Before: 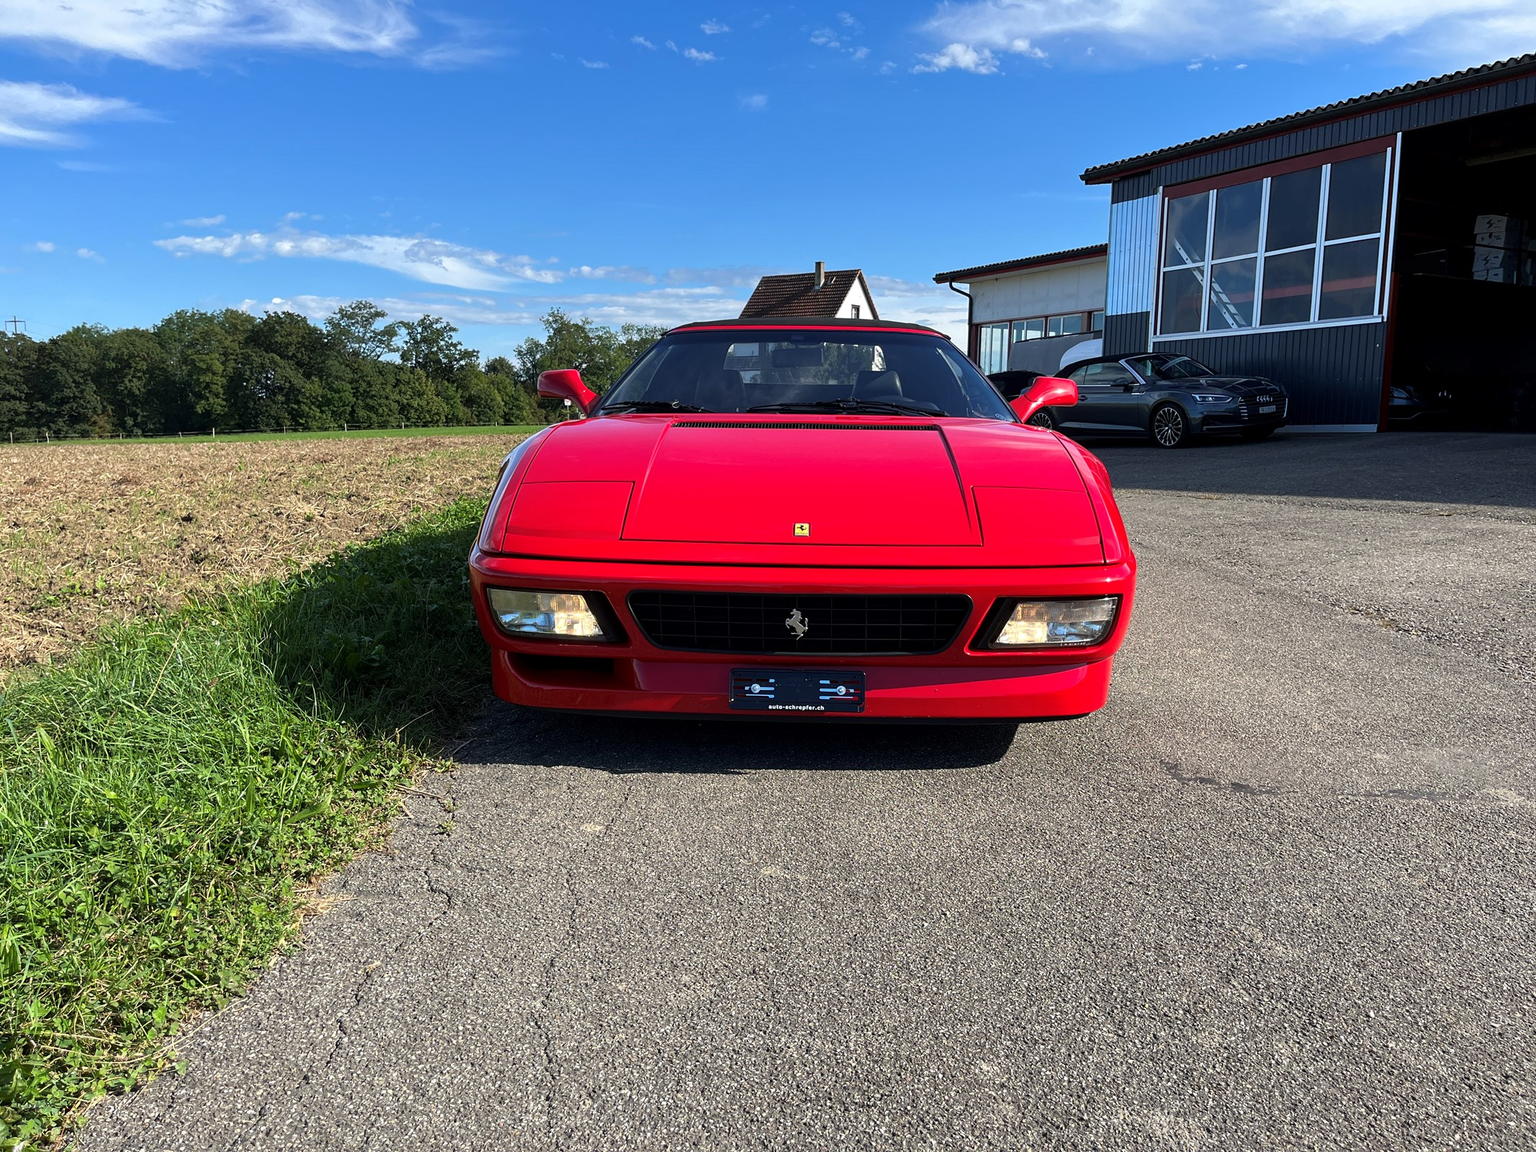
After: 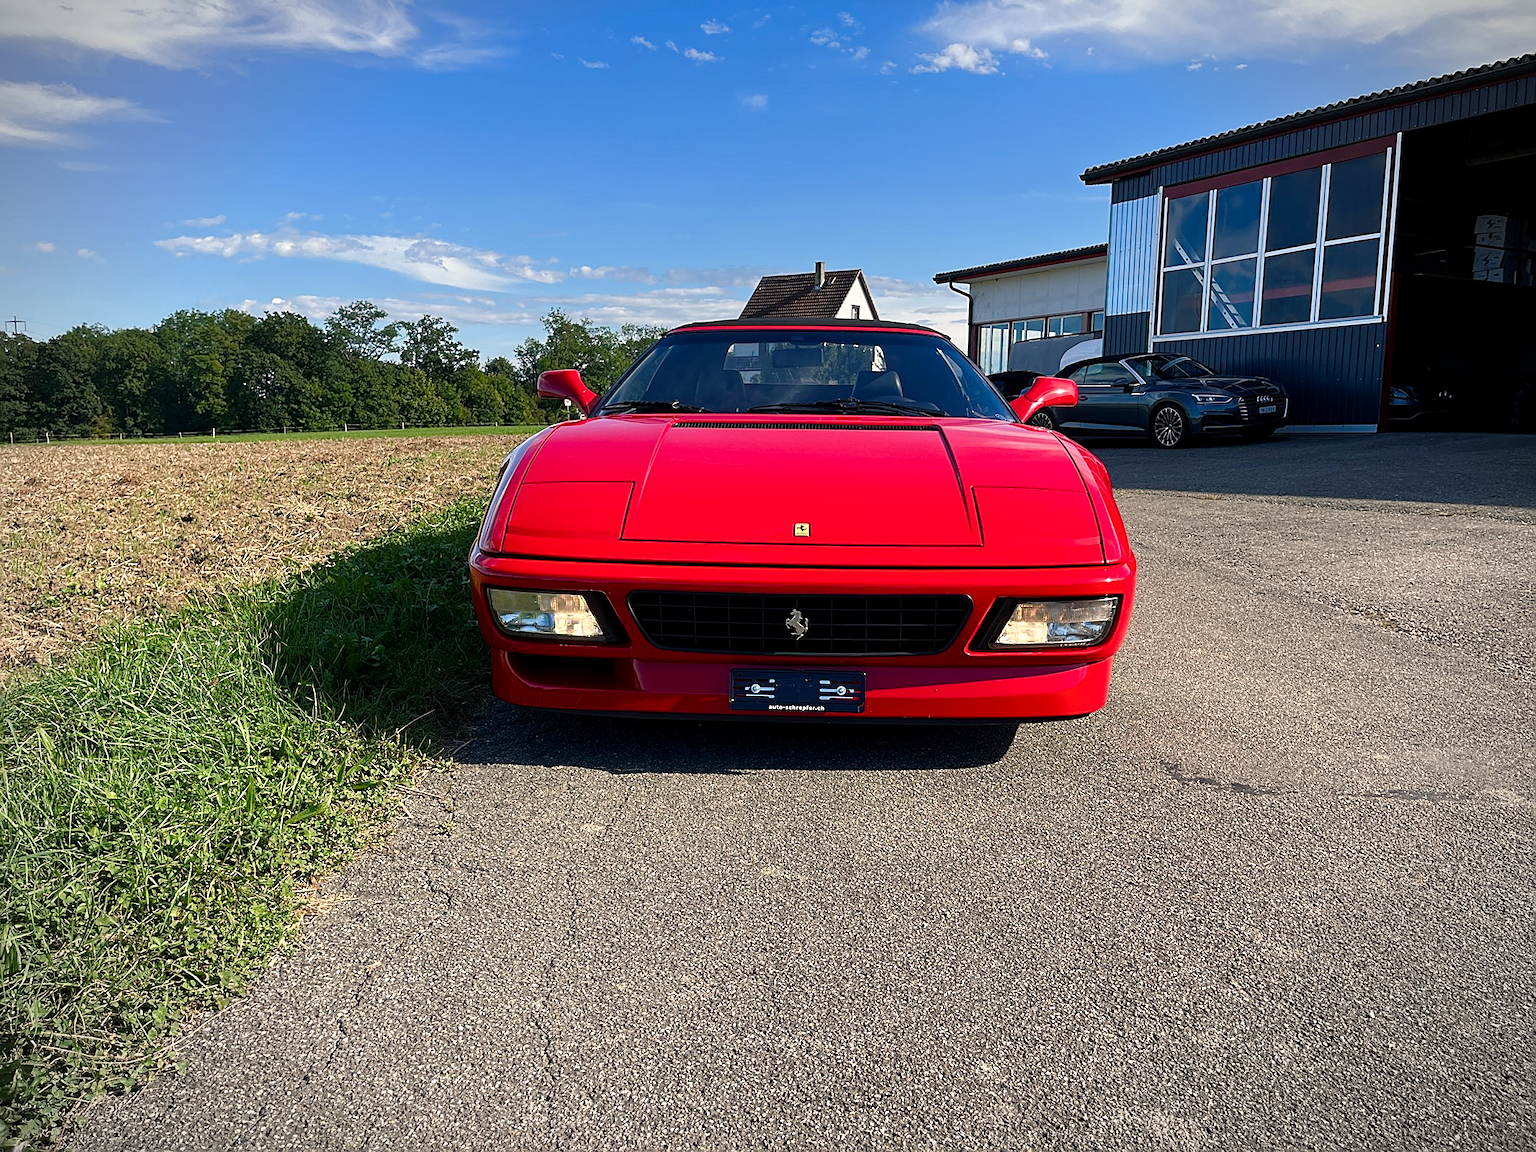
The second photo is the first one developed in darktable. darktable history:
vignetting: fall-off start 88.51%, fall-off radius 44.3%, width/height ratio 1.161, unbound false
color balance rgb: shadows lift › luminance -4.787%, shadows lift › chroma 1.248%, shadows lift › hue 218.69°, highlights gain › chroma 3.072%, highlights gain › hue 60.21°, perceptual saturation grading › global saturation 20%, perceptual saturation grading › highlights -48.923%, perceptual saturation grading › shadows 24.083%, global vibrance 20%
sharpen: on, module defaults
shadows and highlights: radius 94.82, shadows -14.32, white point adjustment 0.192, highlights 31.1, compress 48.33%, soften with gaussian
